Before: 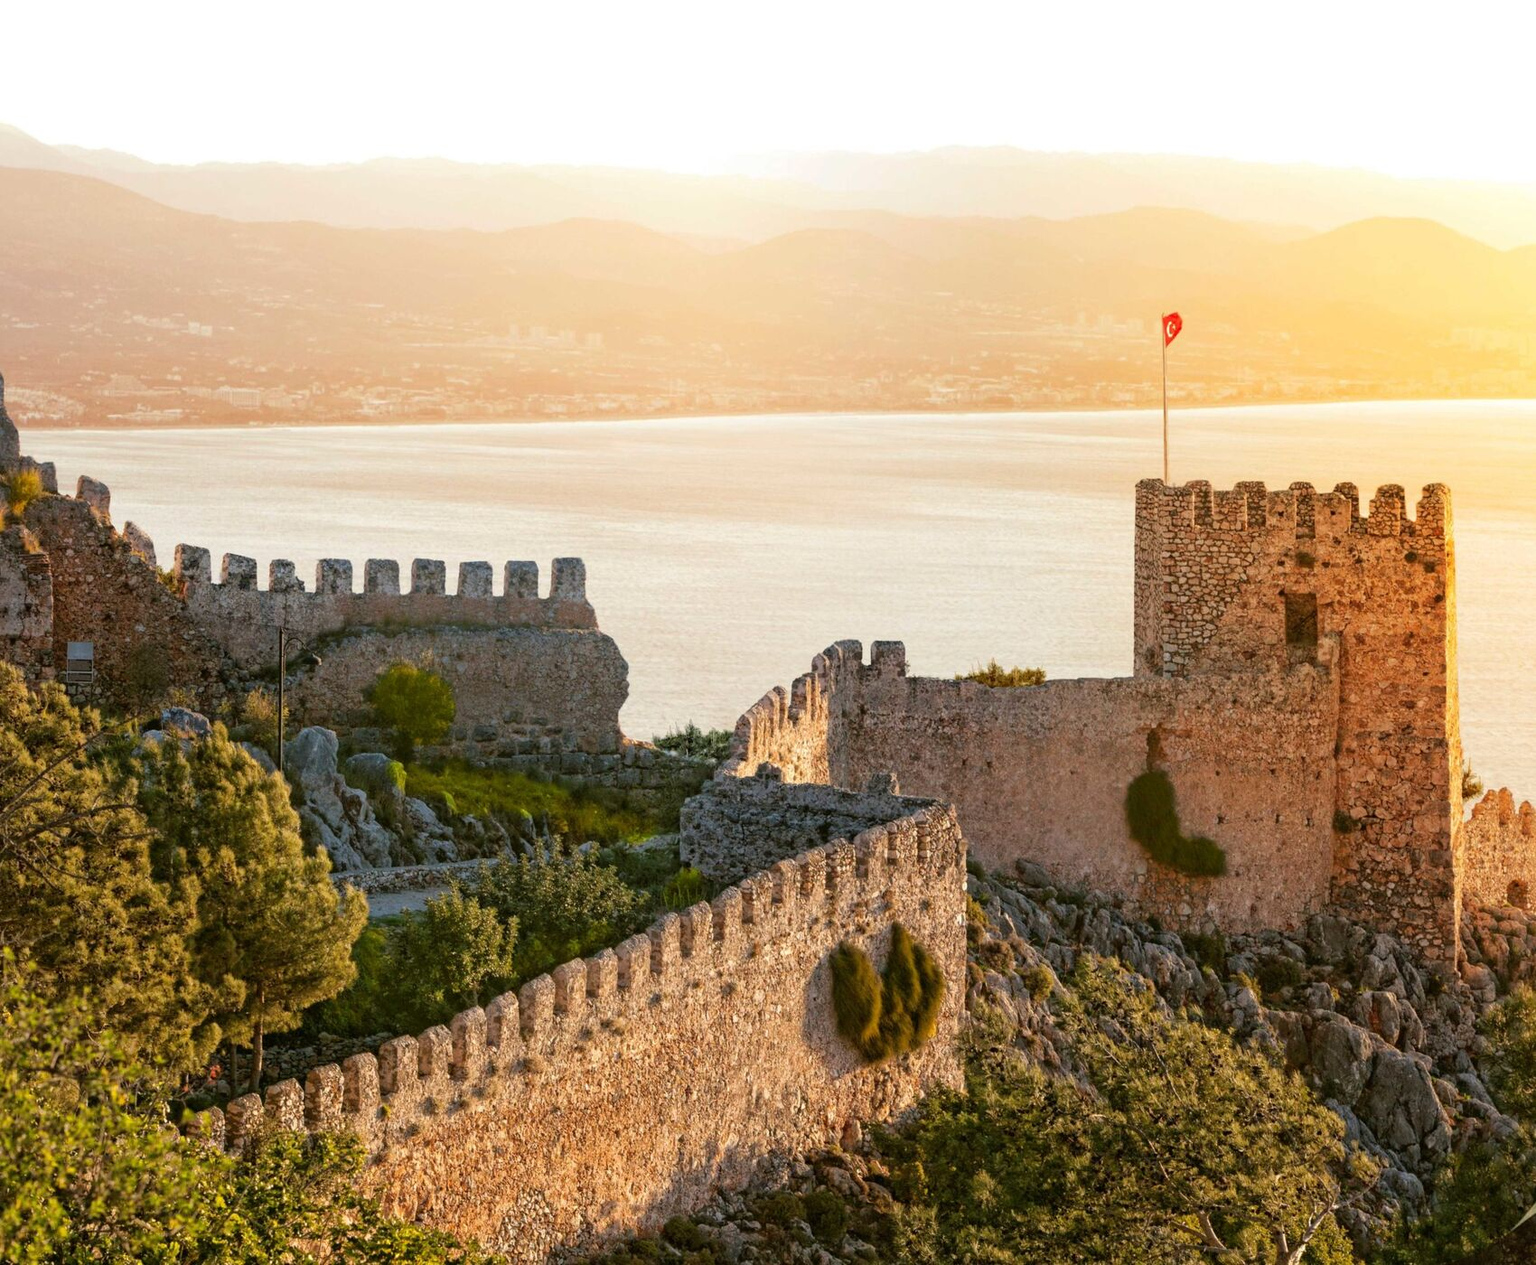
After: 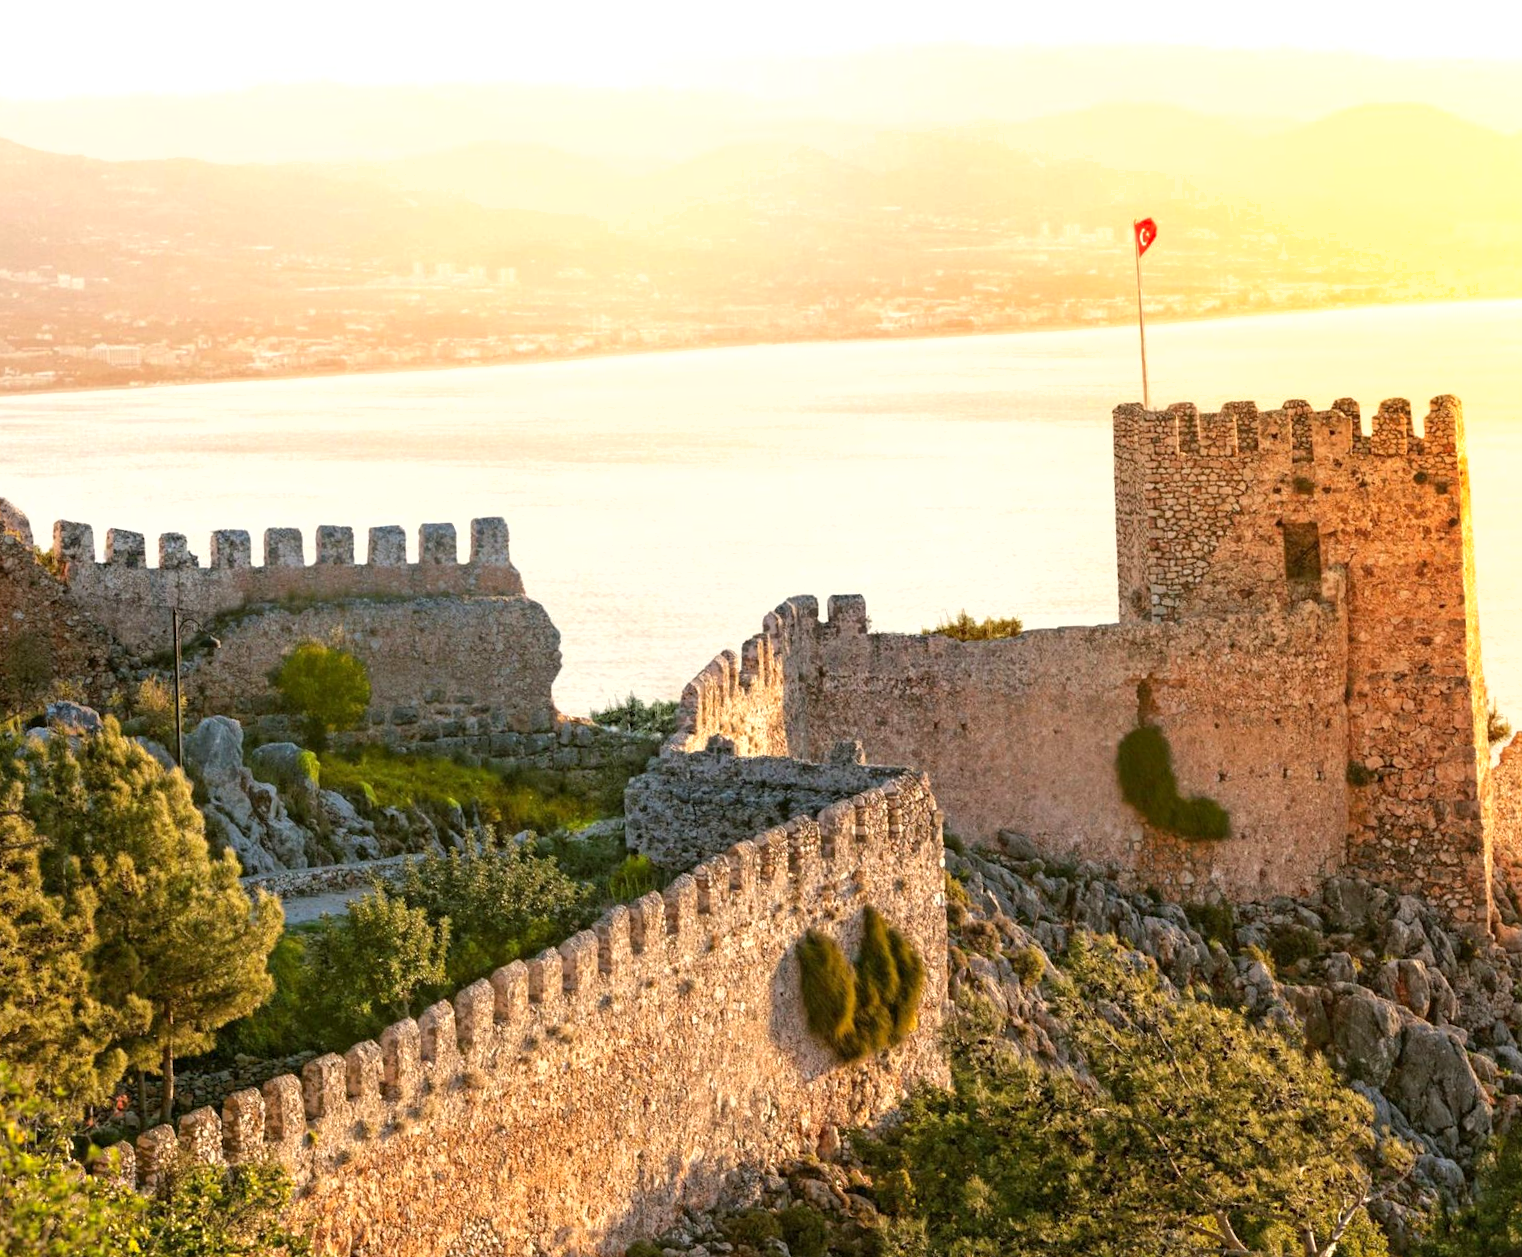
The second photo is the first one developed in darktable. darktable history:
exposure: black level correction 0.001, exposure 0.5 EV, compensate highlight preservation false
shadows and highlights: shadows 25.01, highlights -25.95
crop and rotate: angle 2.41°, left 5.971%, top 5.707%
